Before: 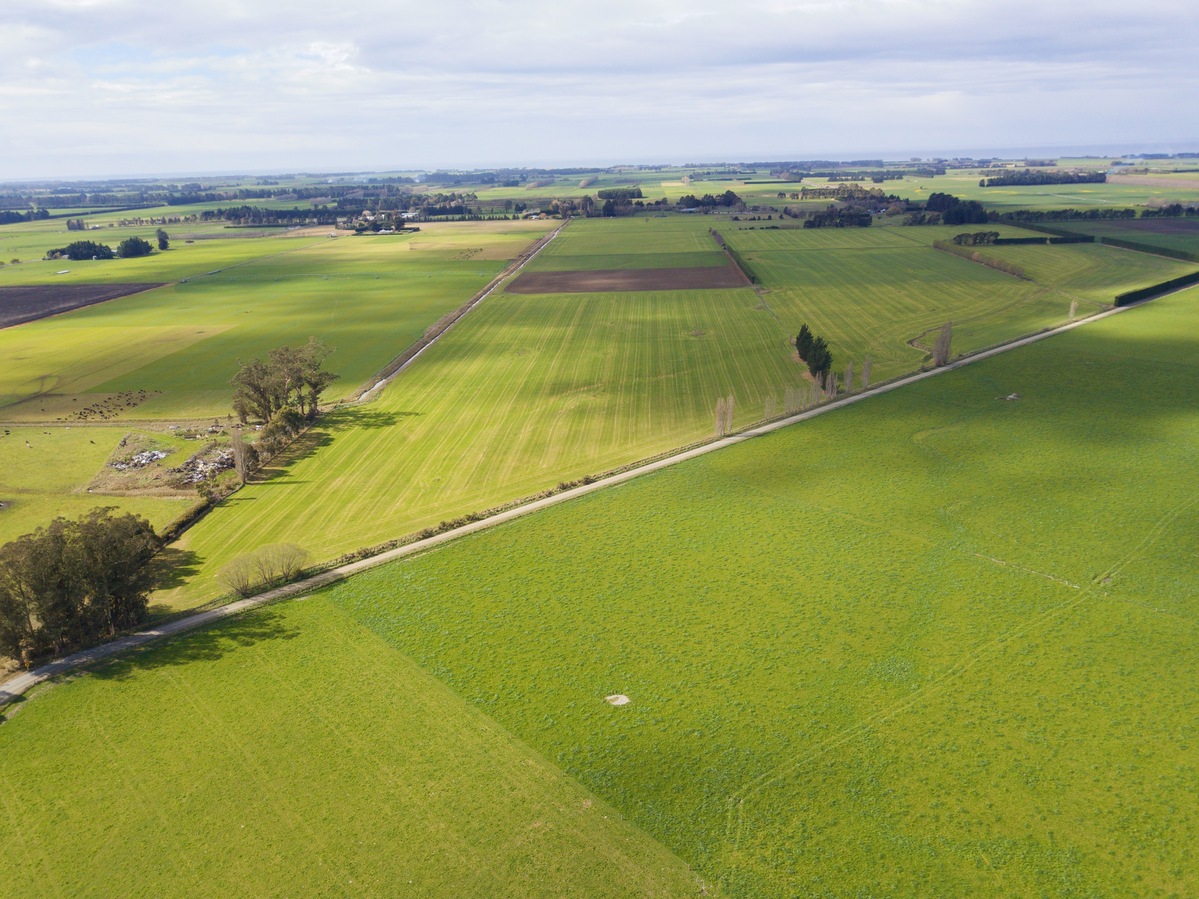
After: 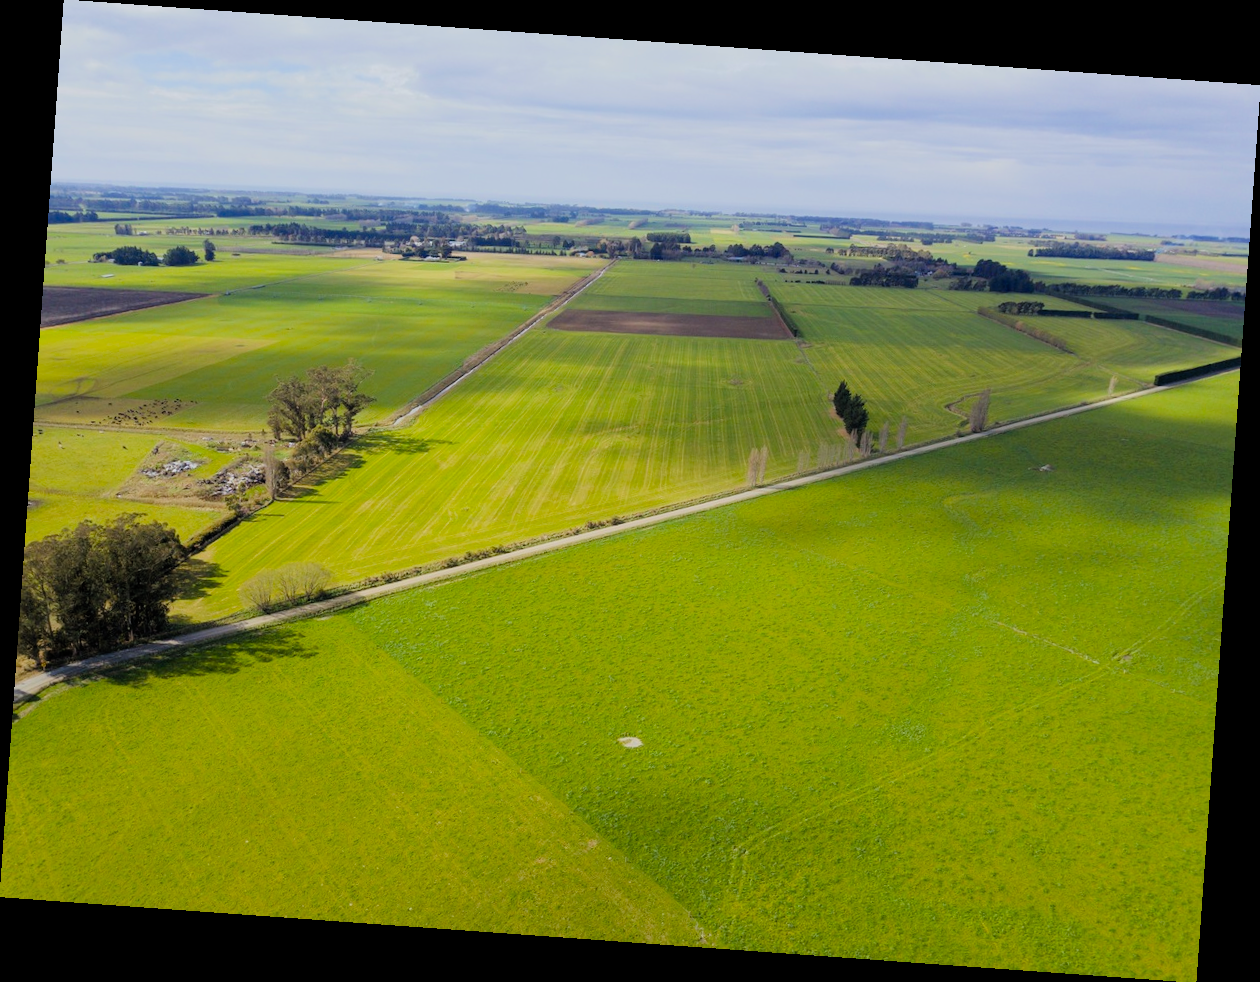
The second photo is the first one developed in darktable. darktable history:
rotate and perspective: rotation 4.1°, automatic cropping off
white balance: red 0.982, blue 1.018
filmic rgb: black relative exposure -7.6 EV, white relative exposure 4.64 EV, threshold 3 EV, target black luminance 0%, hardness 3.55, latitude 50.51%, contrast 1.033, highlights saturation mix 10%, shadows ↔ highlights balance -0.198%, color science v4 (2020), enable highlight reconstruction true
